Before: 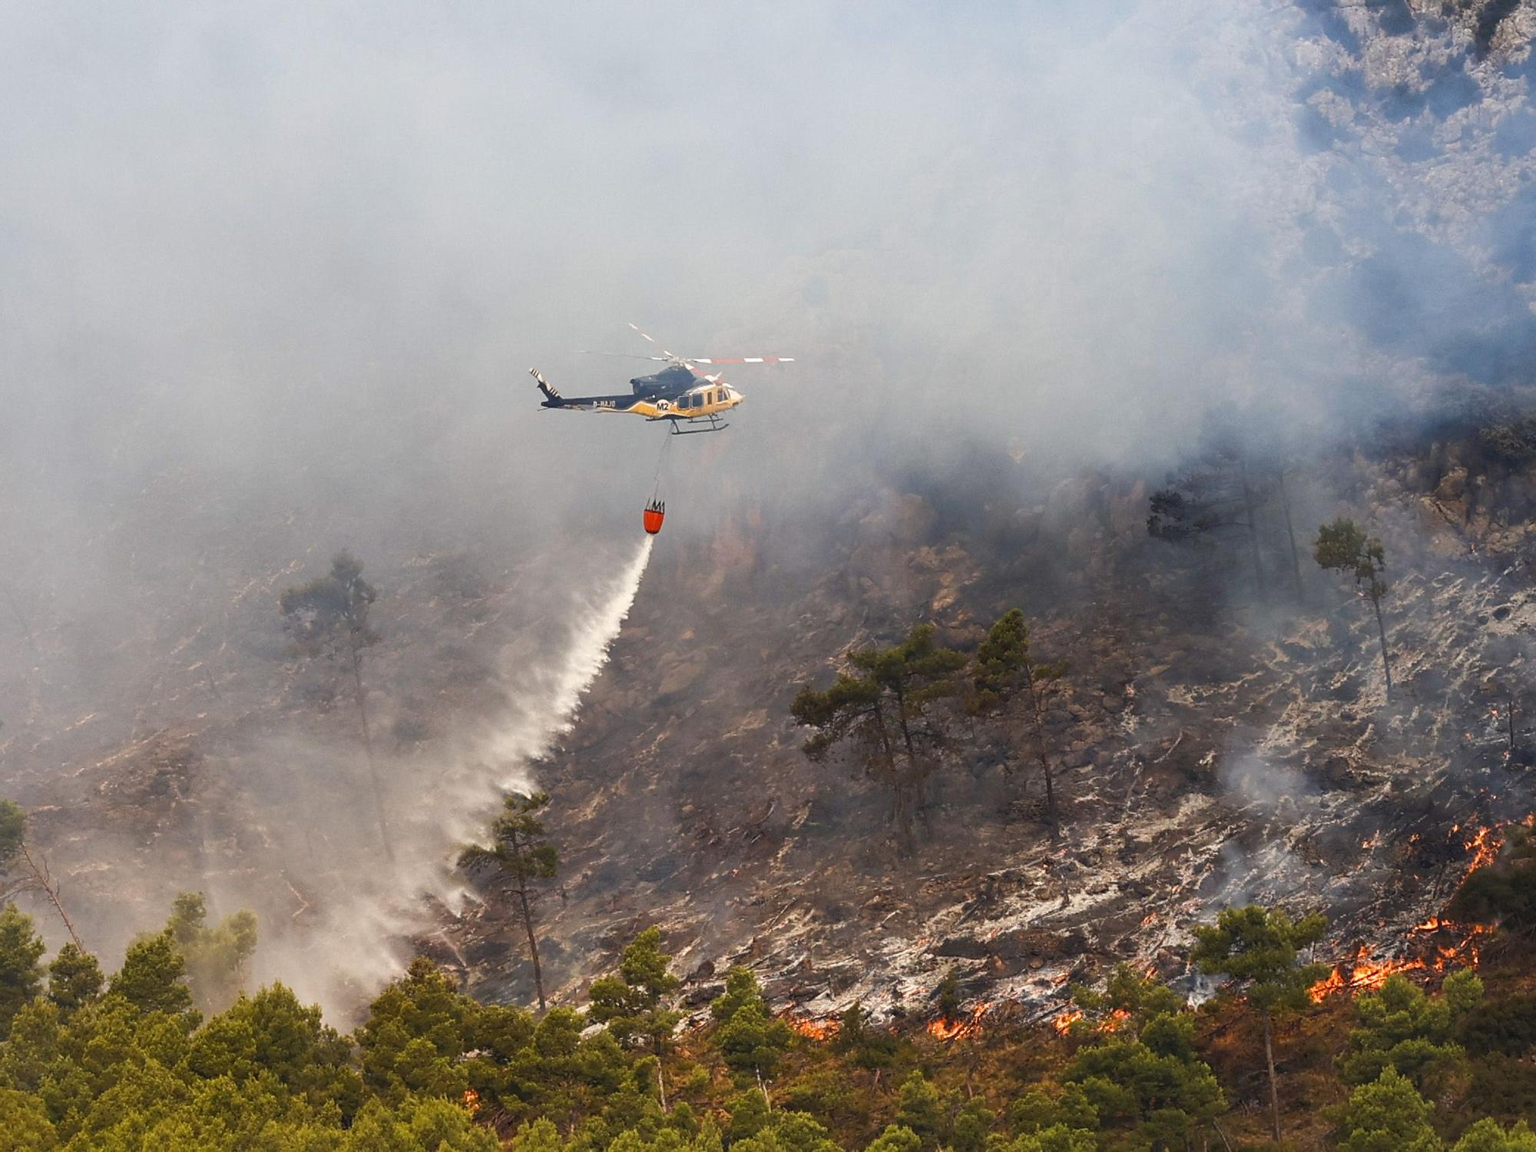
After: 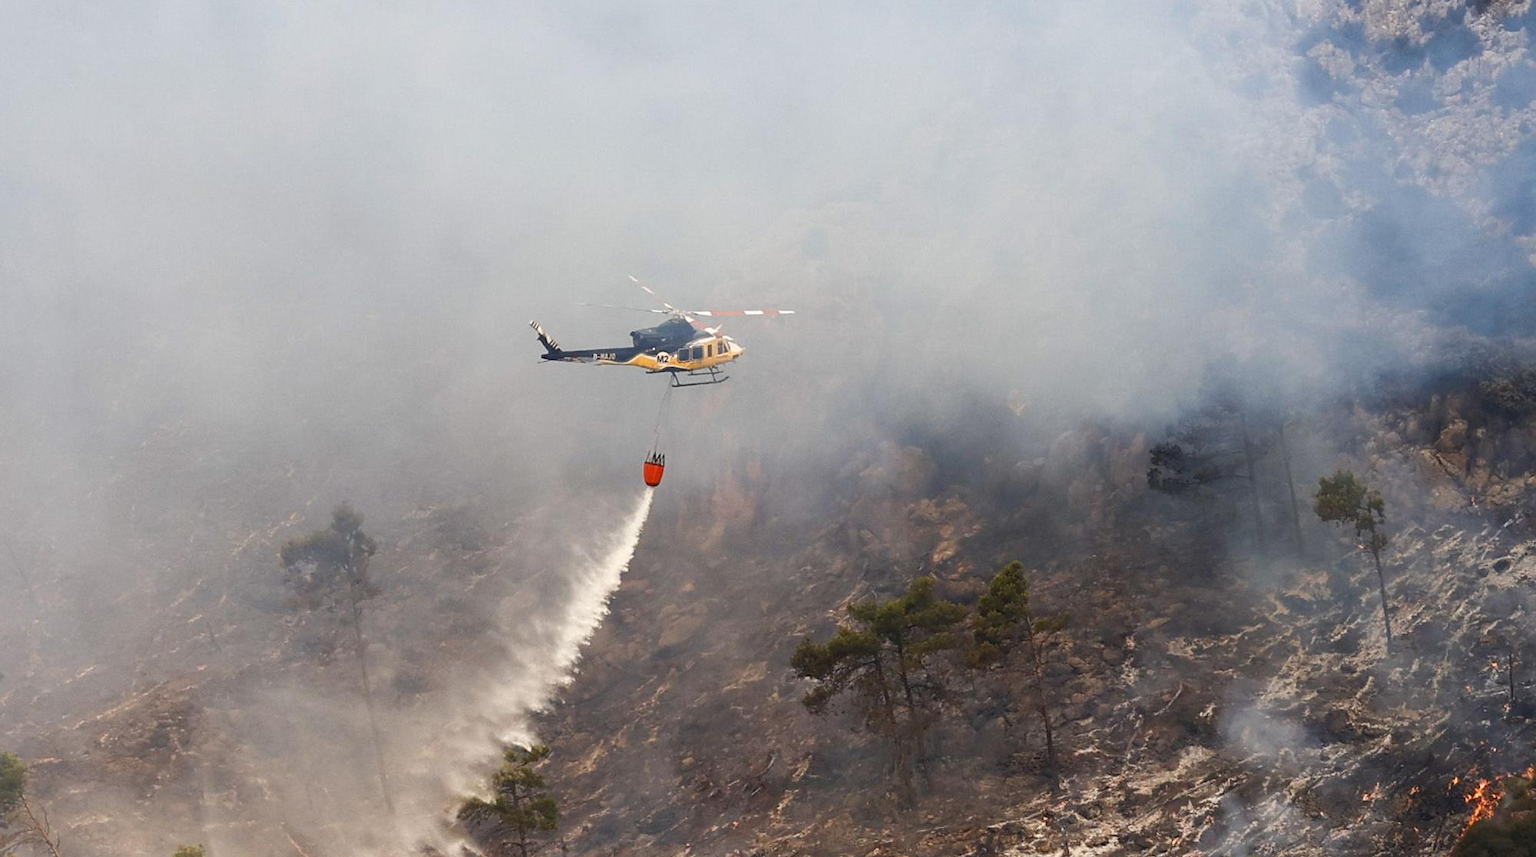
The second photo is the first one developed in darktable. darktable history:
crop: top 4.174%, bottom 21.376%
